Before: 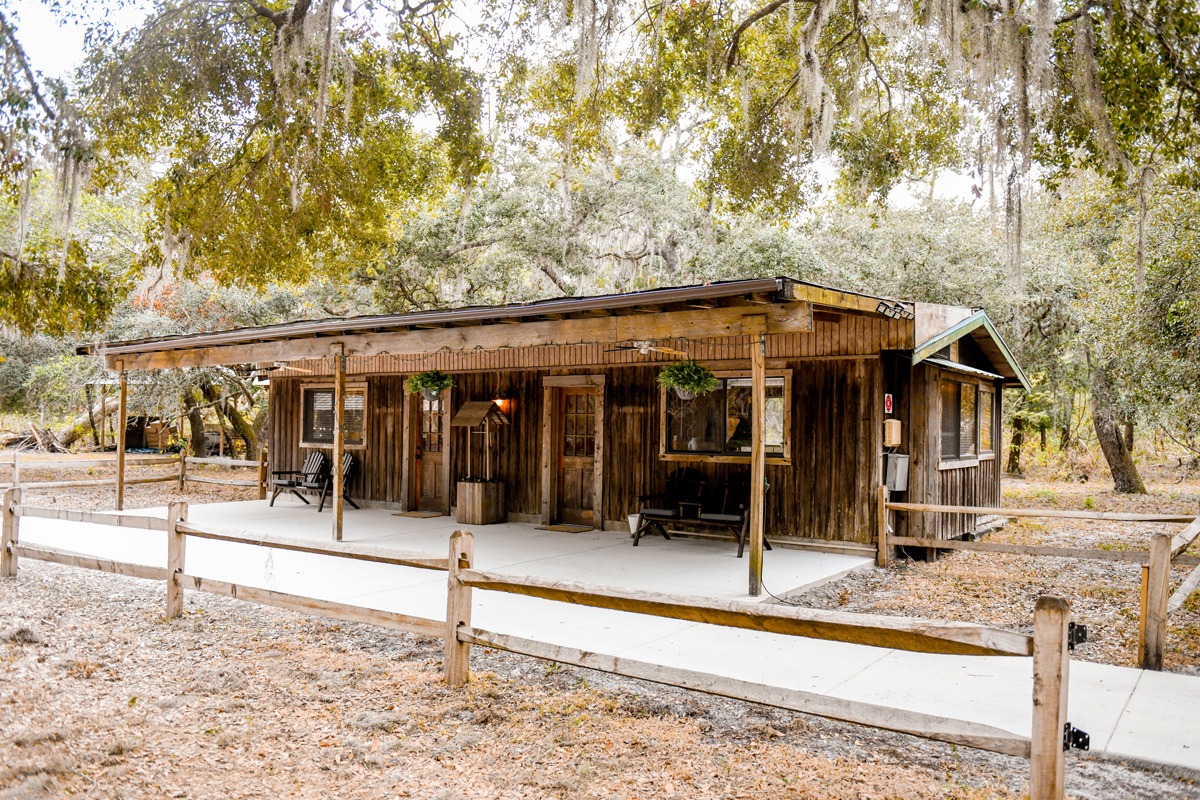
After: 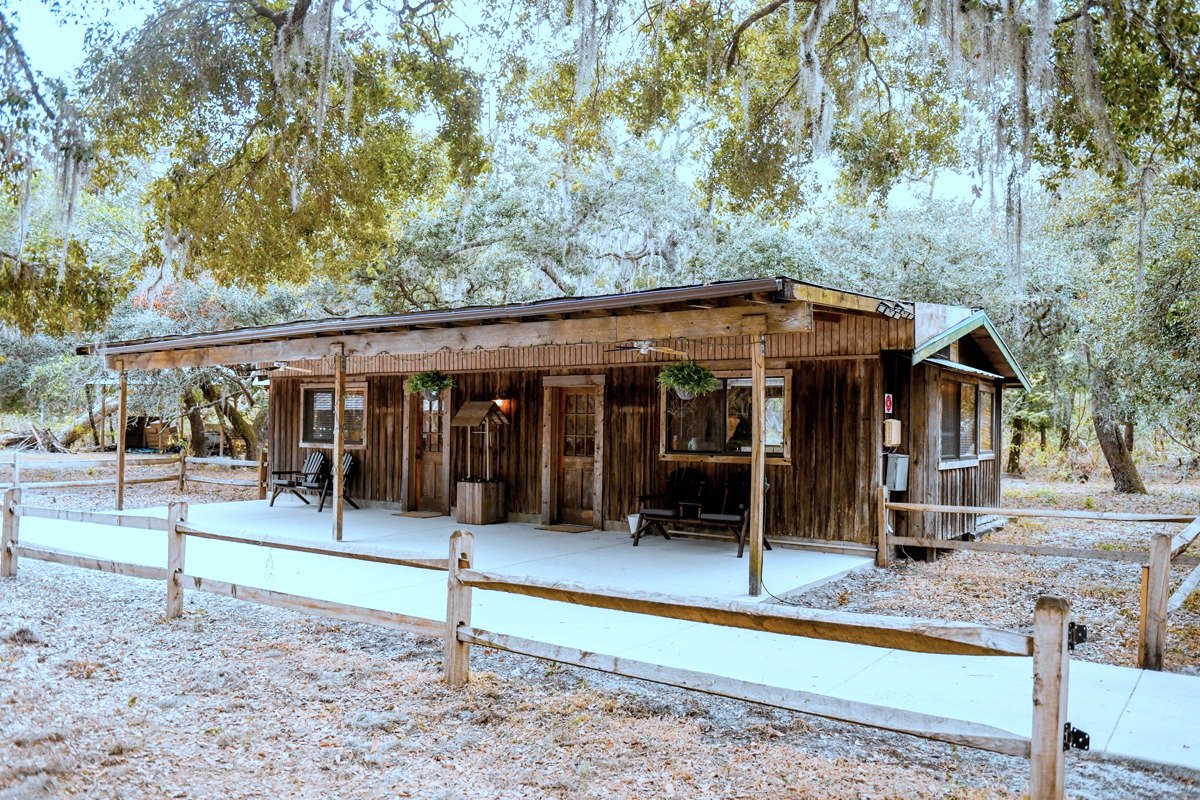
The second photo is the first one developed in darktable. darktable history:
color correction: highlights a* -9.1, highlights b* -23.87
